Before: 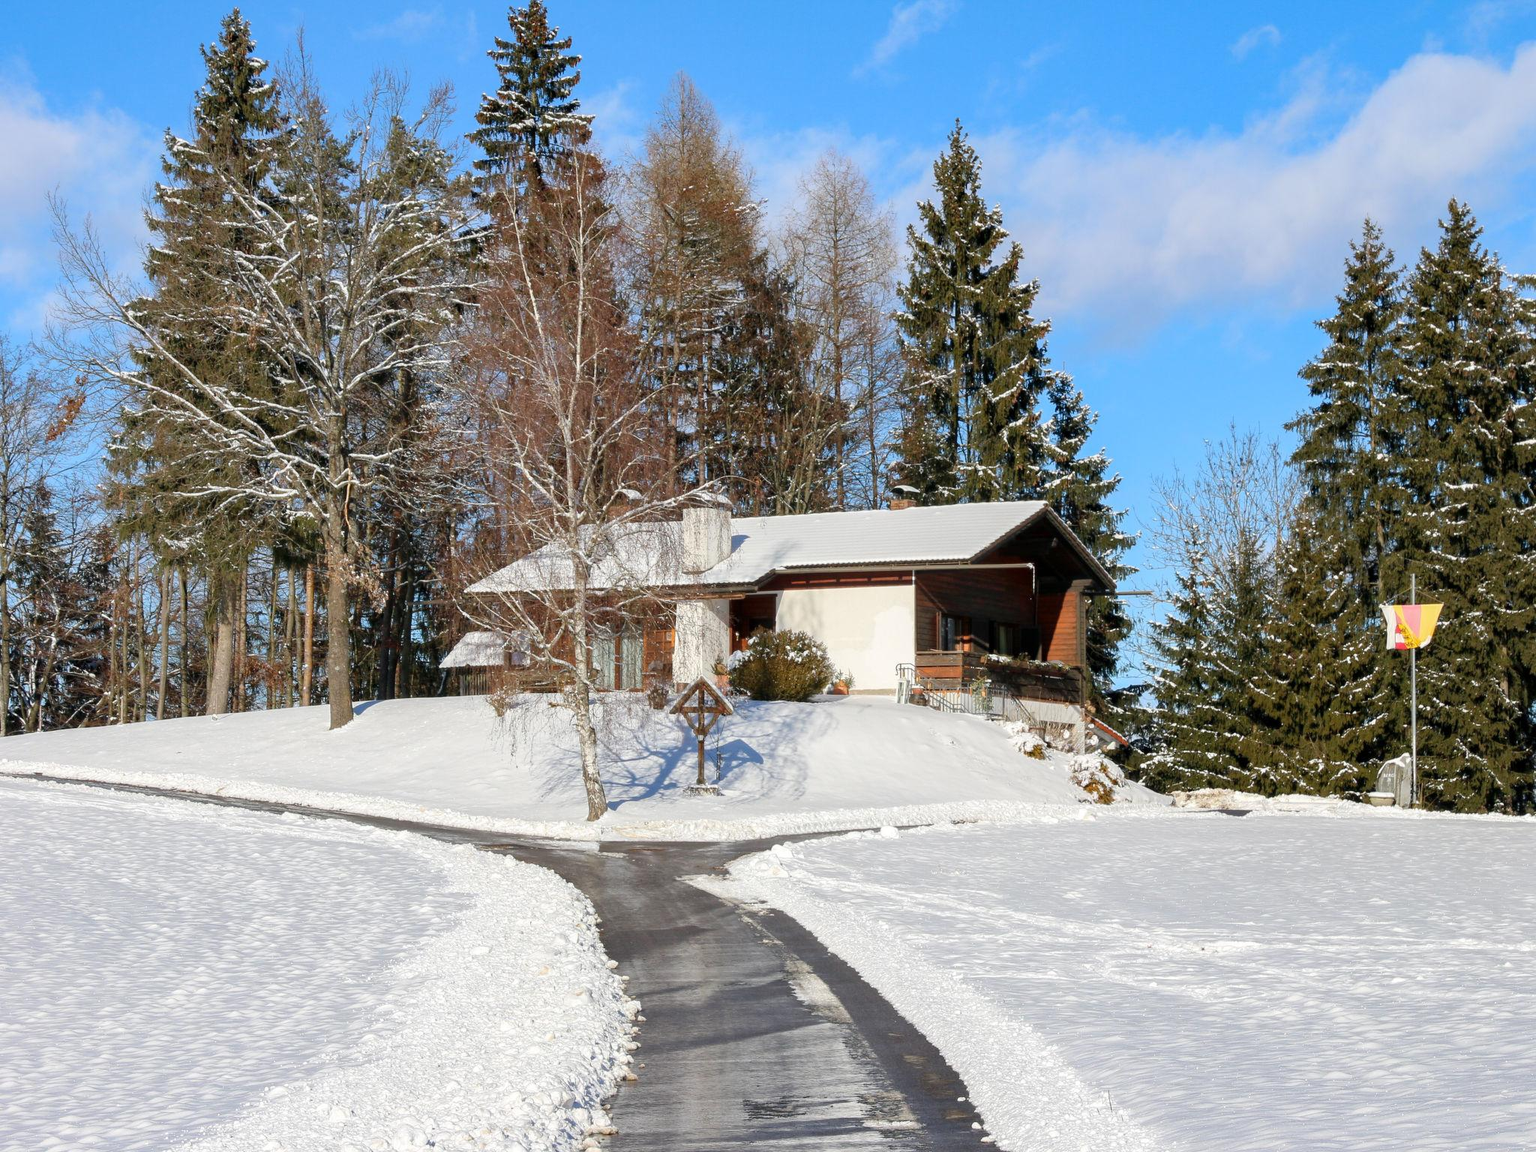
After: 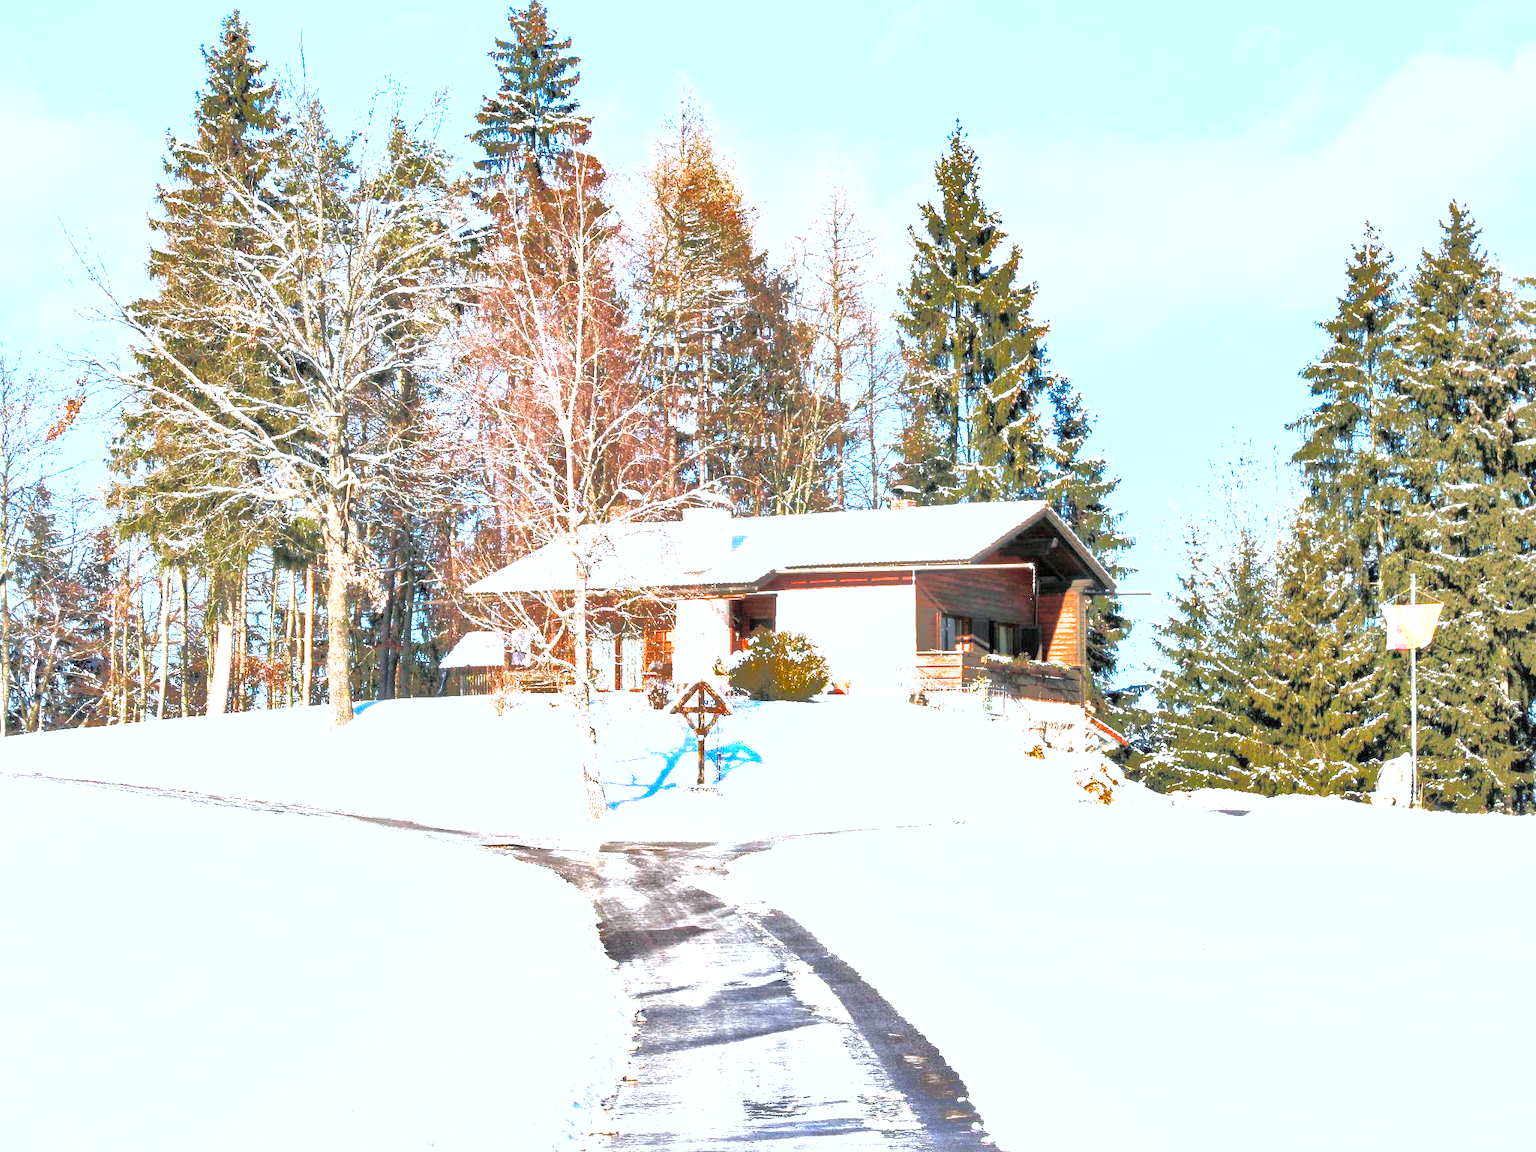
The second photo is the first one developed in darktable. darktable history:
color correction: highlights a* -0.654, highlights b* -9.61
shadows and highlights: shadows 39.26, highlights -60.1
exposure: black level correction 0, exposure 1.199 EV, compensate exposure bias true, compensate highlight preservation false
levels: levels [0, 0.374, 0.749]
tone curve: curves: ch0 [(0, 0) (0.004, 0.008) (0.077, 0.156) (0.169, 0.29) (0.774, 0.774) (1, 1)], color space Lab, independent channels, preserve colors none
local contrast: mode bilateral grid, contrast 19, coarseness 49, detail 132%, midtone range 0.2
